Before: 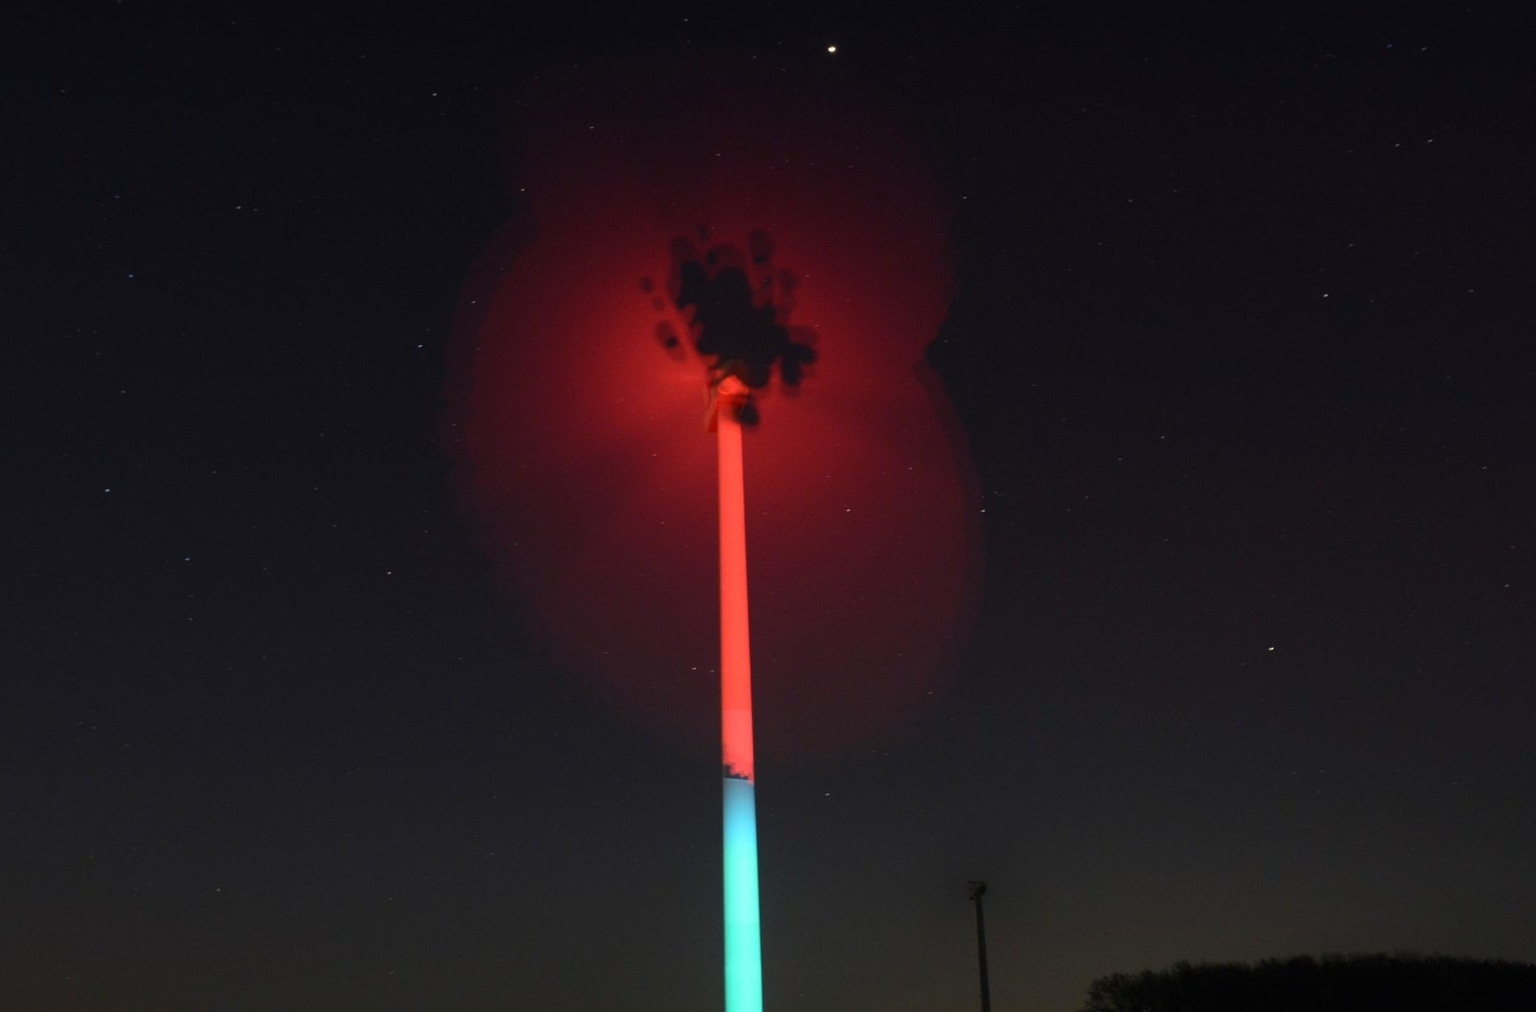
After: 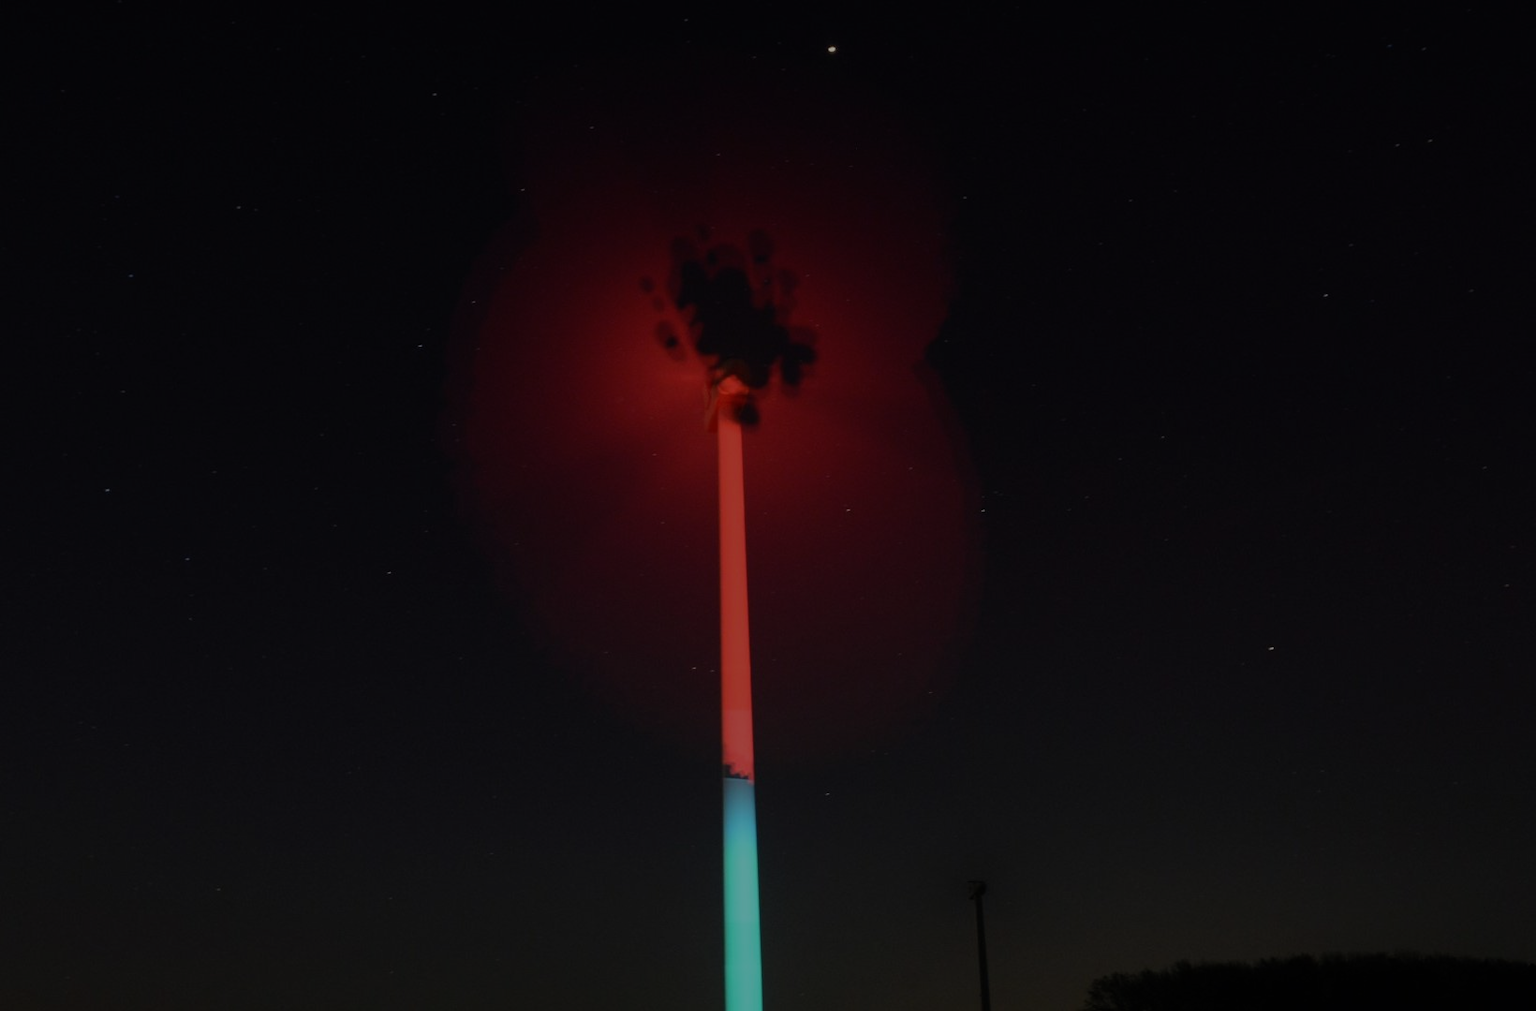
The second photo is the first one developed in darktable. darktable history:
exposure: exposure -1.503 EV, compensate exposure bias true, compensate highlight preservation false
